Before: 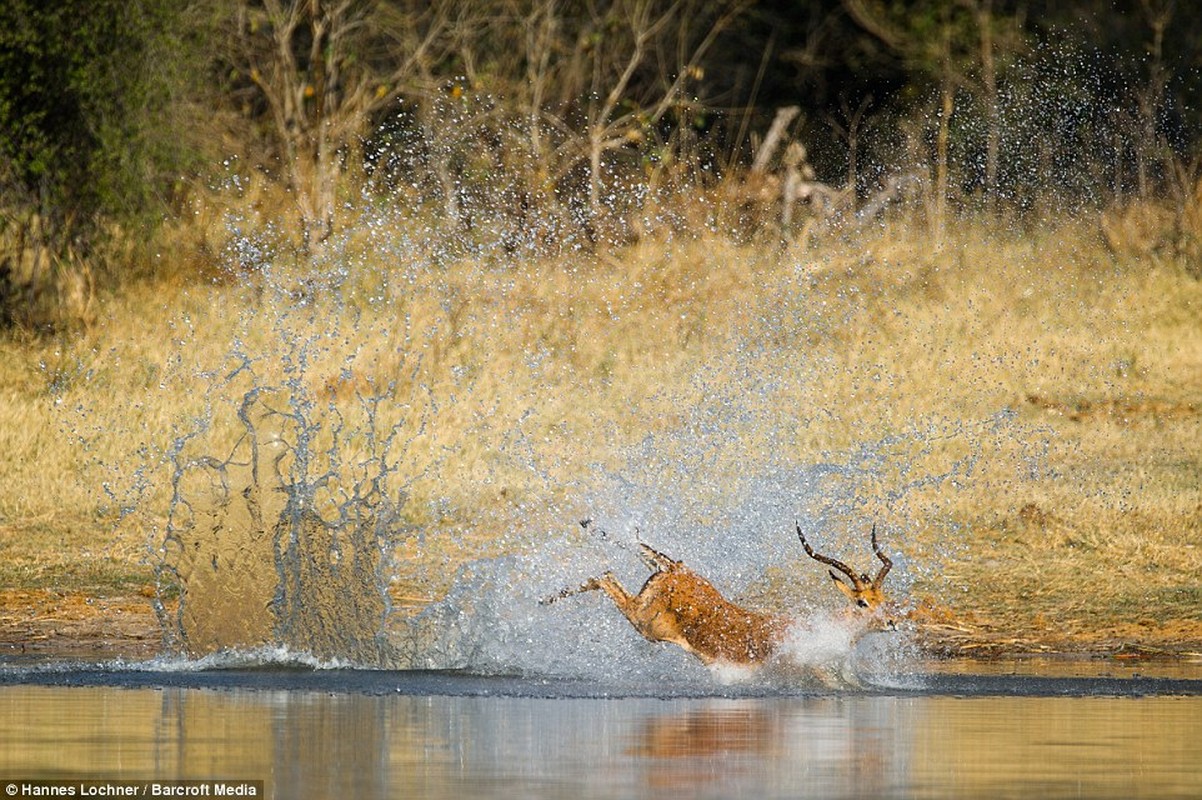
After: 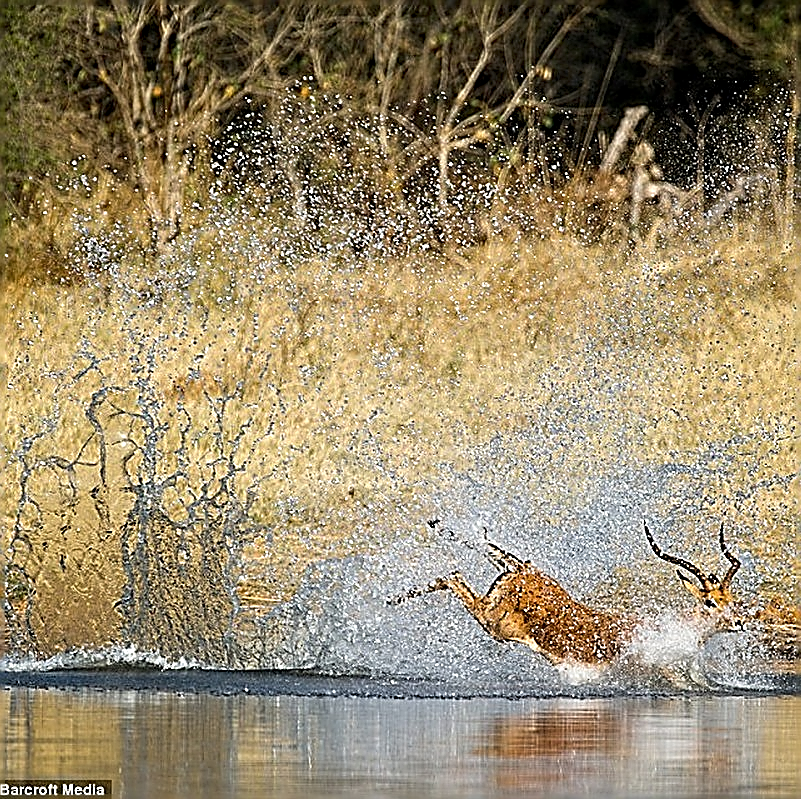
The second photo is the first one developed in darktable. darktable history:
crop and rotate: left 12.689%, right 20.662%
sharpen: amount 1.996
tone equalizer: on, module defaults
contrast equalizer: octaves 7, y [[0.531, 0.548, 0.559, 0.557, 0.544, 0.527], [0.5 ×6], [0.5 ×6], [0 ×6], [0 ×6]]
